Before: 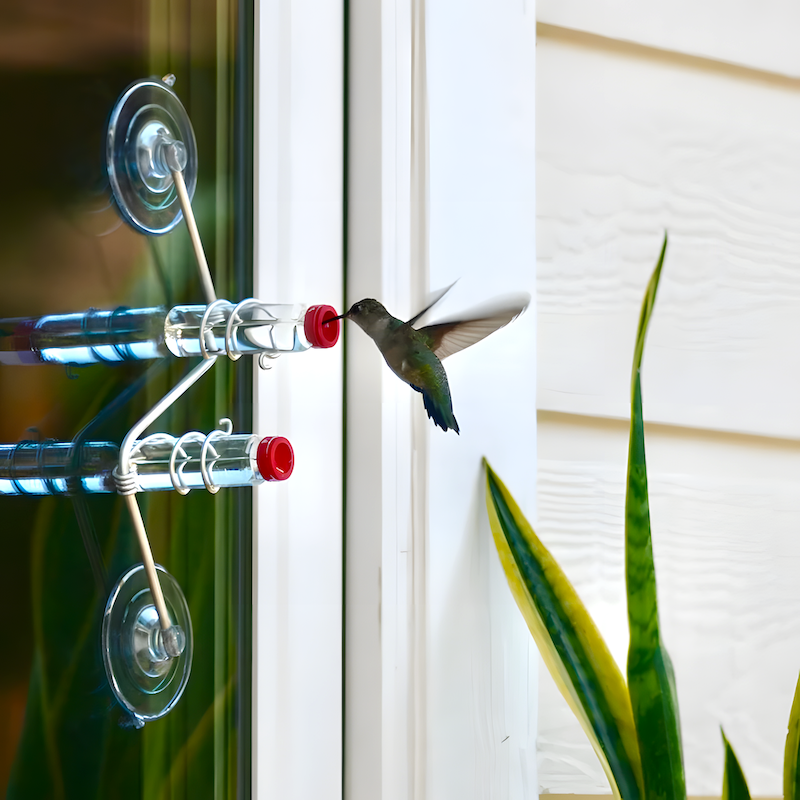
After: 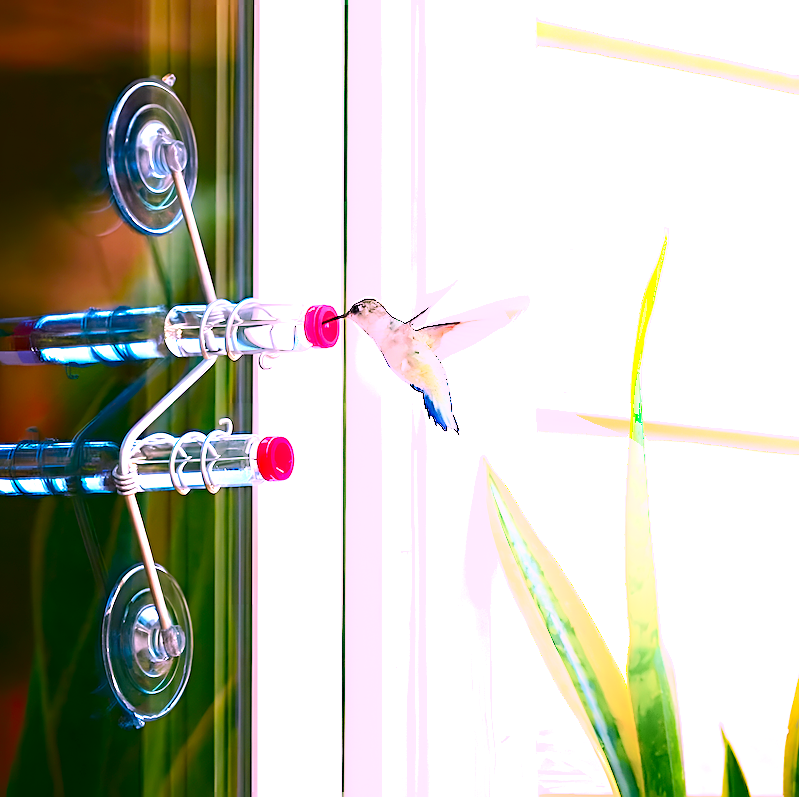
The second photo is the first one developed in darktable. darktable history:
sharpen: on, module defaults
local contrast: mode bilateral grid, contrast 20, coarseness 51, detail 119%, midtone range 0.2
crop: top 0.101%, bottom 0.202%
color correction: highlights a* 18.77, highlights b* -11.4, saturation 1.63
exposure: exposure 0.6 EV, compensate highlight preservation false
haze removal: compatibility mode true, adaptive false
shadows and highlights: shadows -54.75, highlights 85.44, soften with gaussian
base curve: preserve colors none
